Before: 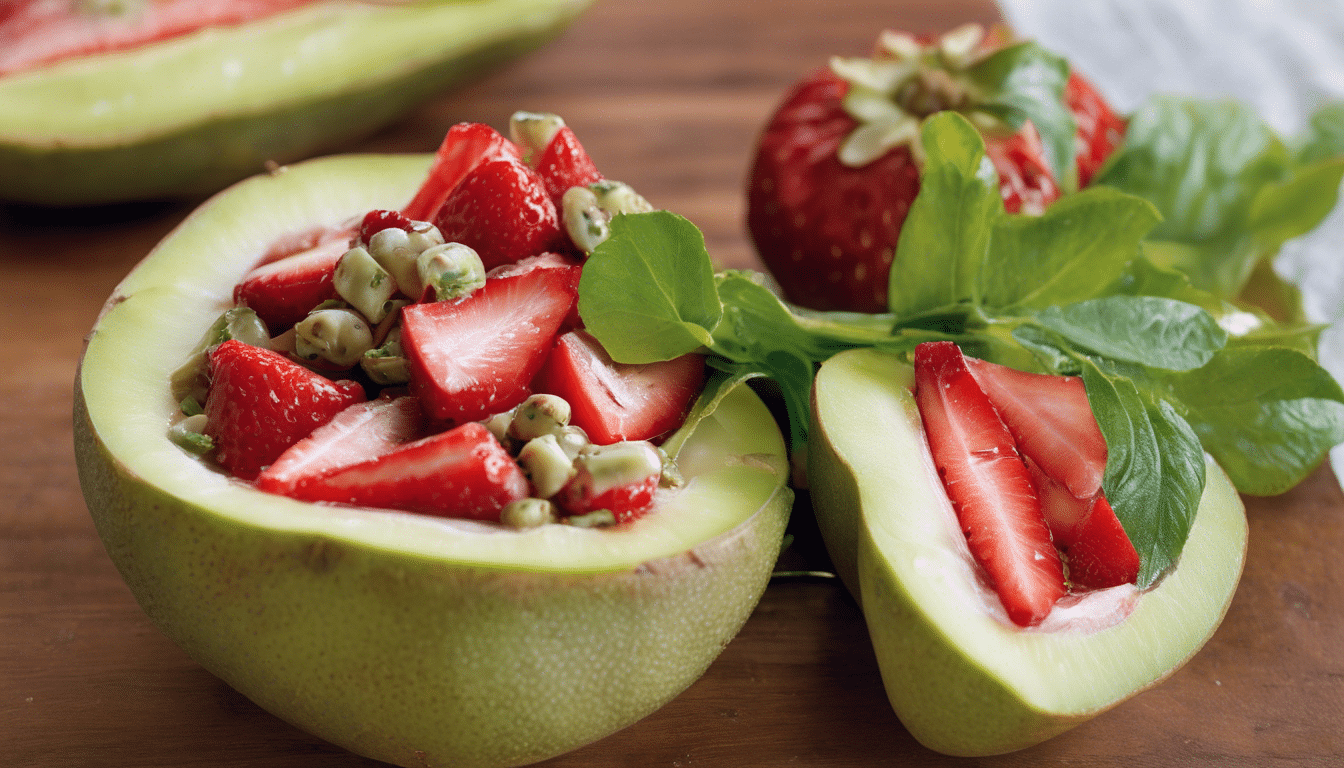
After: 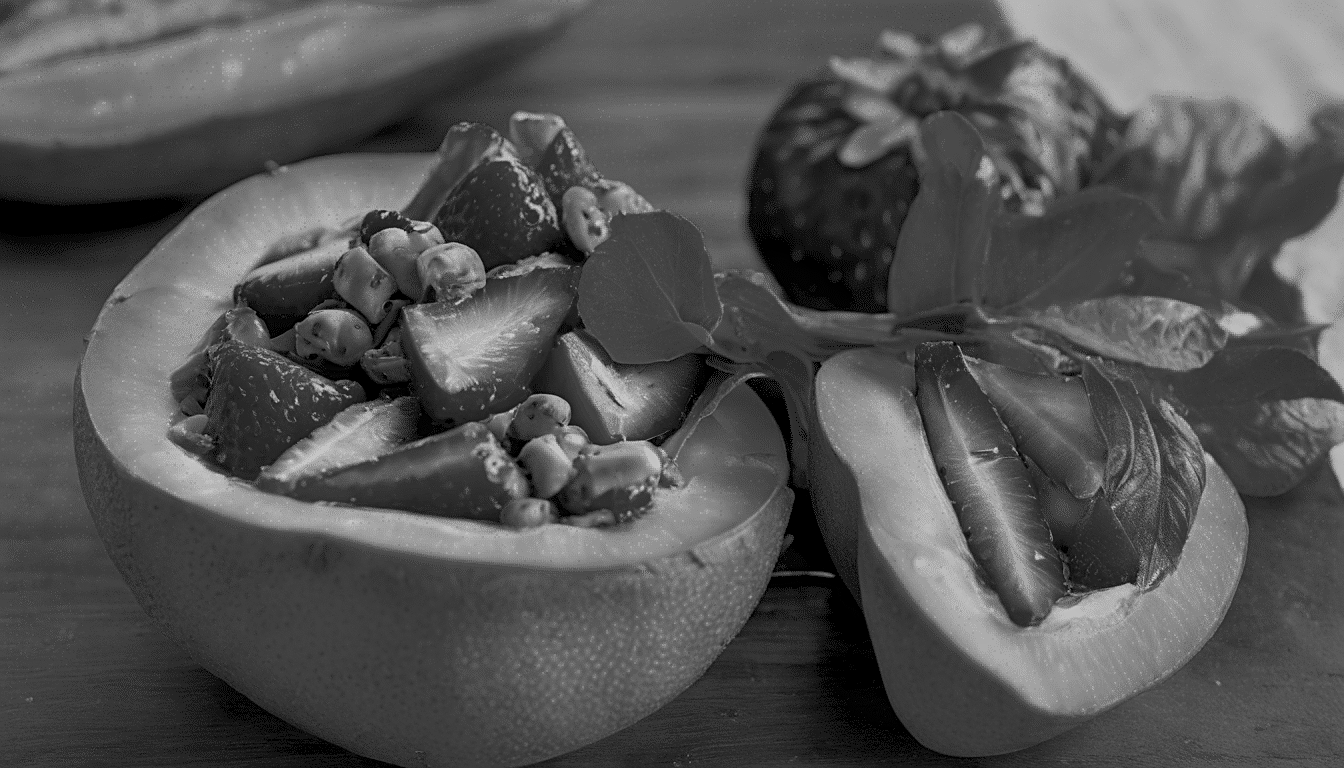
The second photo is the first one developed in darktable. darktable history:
color zones: curves: ch0 [(0.287, 0.048) (0.493, 0.484) (0.737, 0.816)]; ch1 [(0, 0) (0.143, 0) (0.286, 0) (0.429, 0) (0.571, 0) (0.714, 0) (0.857, 0)]
local contrast: highlights 18%, detail 187%
sharpen: amount 0.484
filmic rgb: black relative exposure -15.96 EV, white relative exposure 7.99 EV, hardness 4.18, latitude 49.93%, contrast 0.505
